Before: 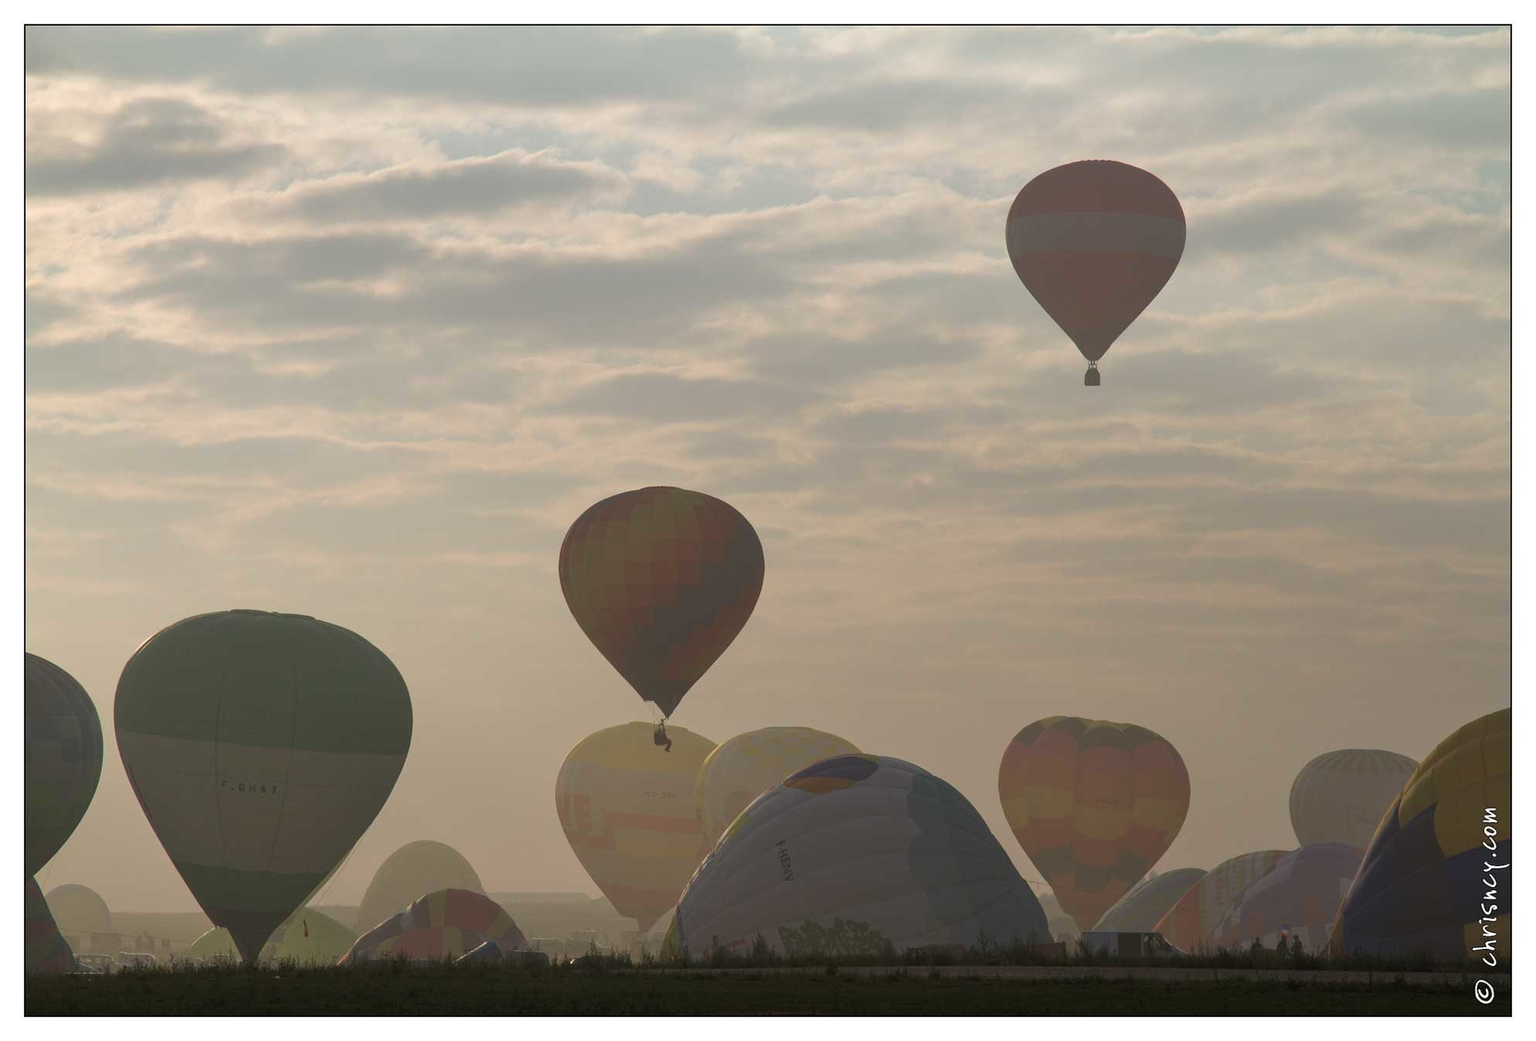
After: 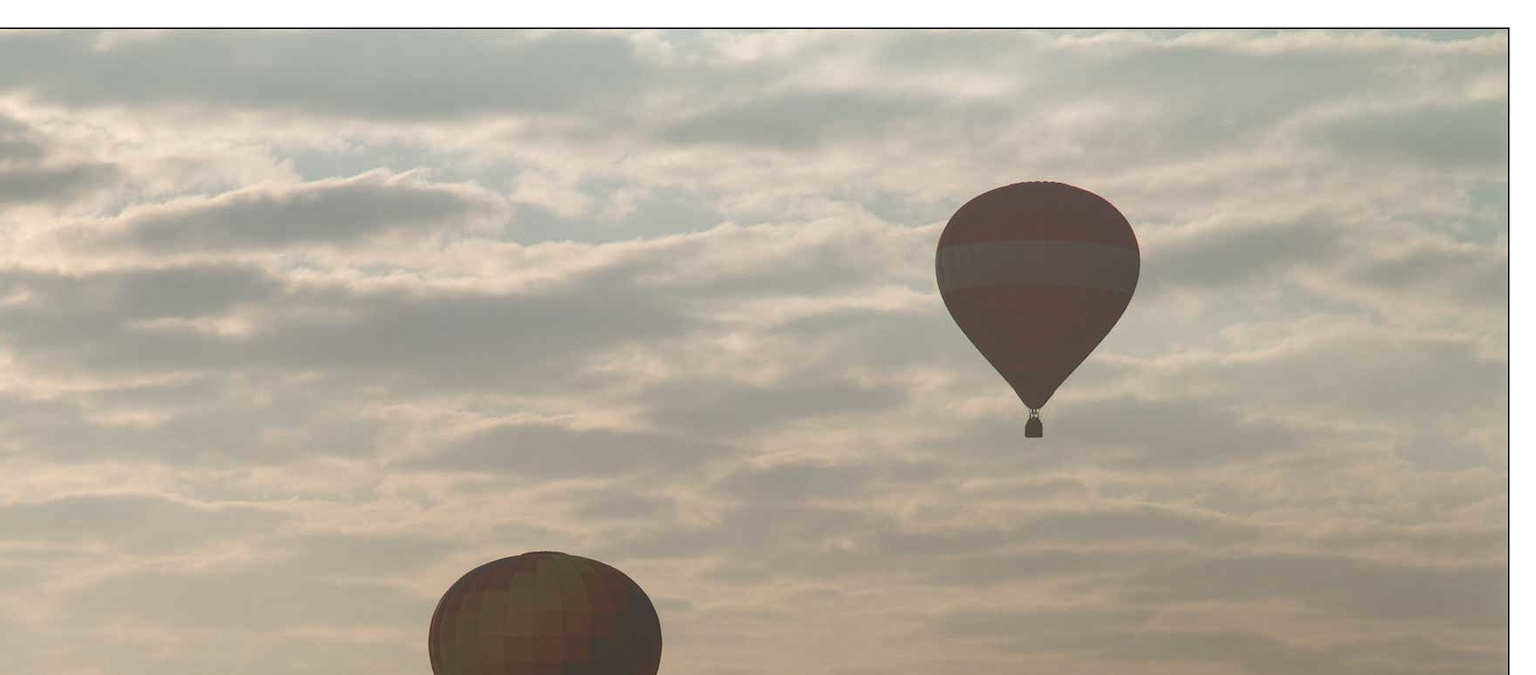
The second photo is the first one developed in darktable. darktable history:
local contrast: detail 130%
crop and rotate: left 11.812%, bottom 42.776%
